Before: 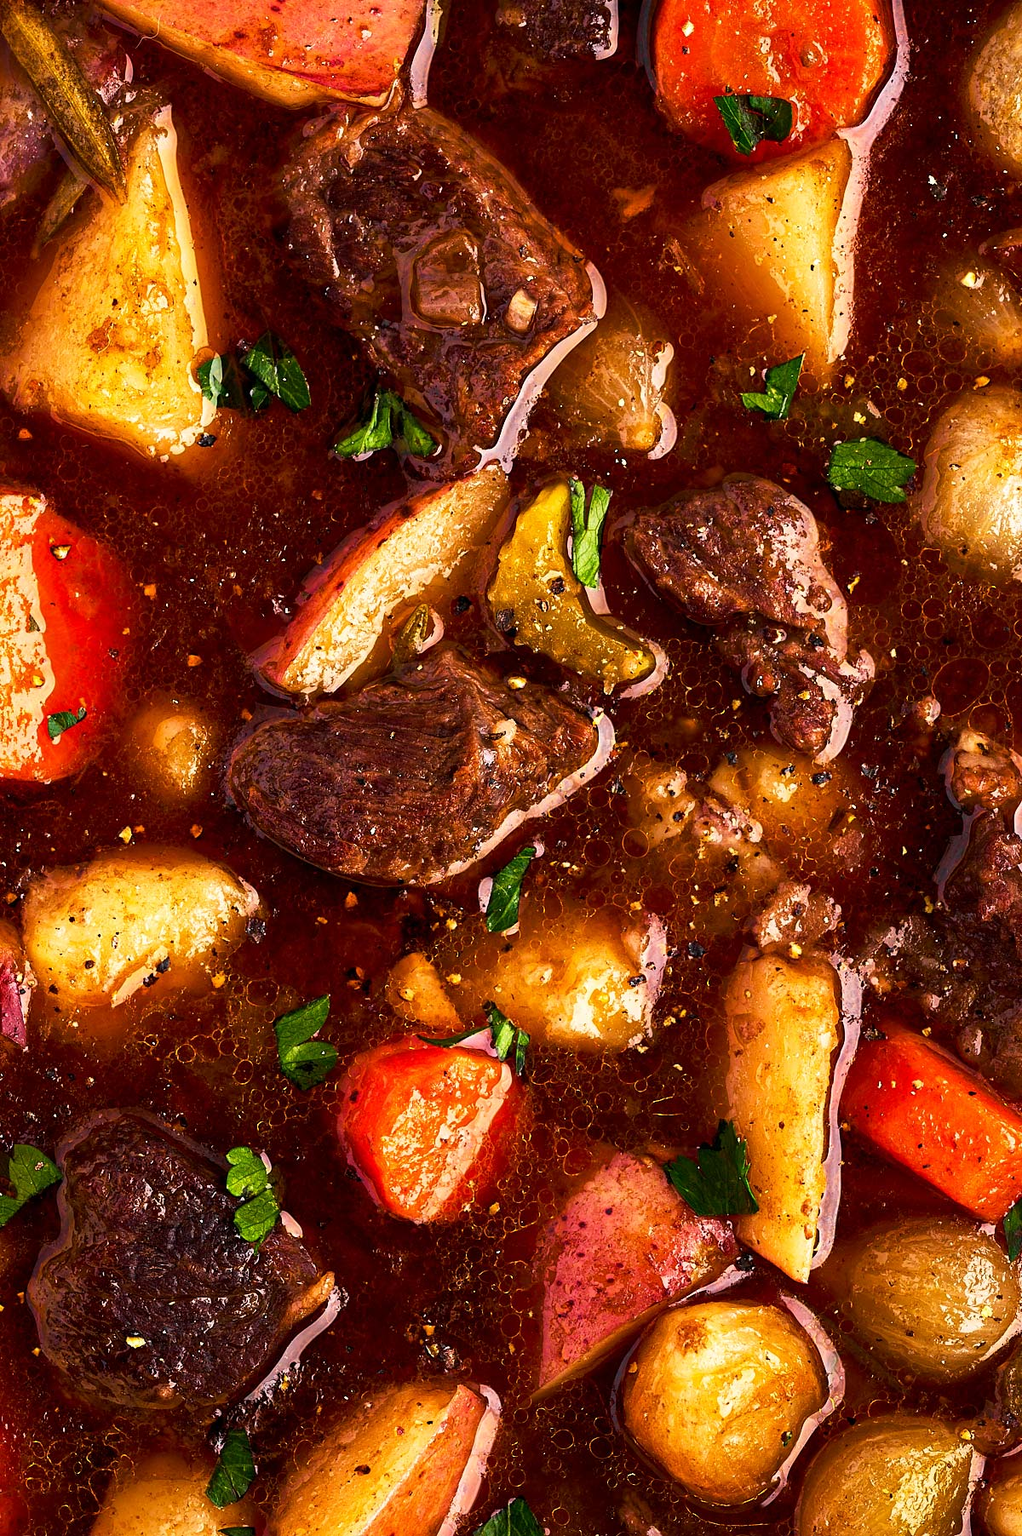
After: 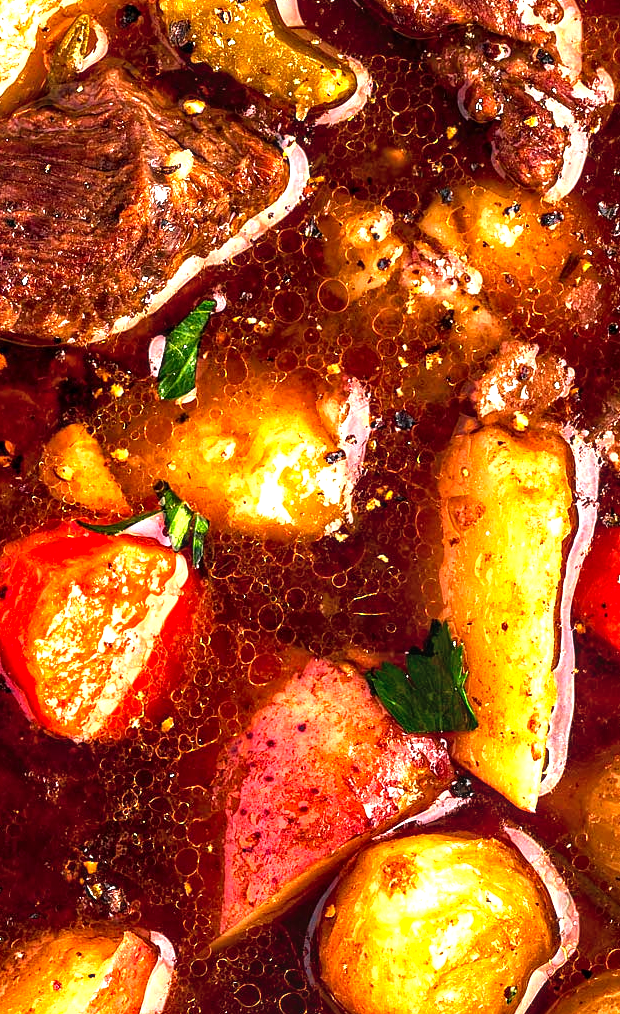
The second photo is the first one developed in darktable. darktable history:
crop: left 34.456%, top 38.558%, right 13.858%, bottom 5.215%
local contrast: on, module defaults
levels: levels [0, 0.374, 0.749]
